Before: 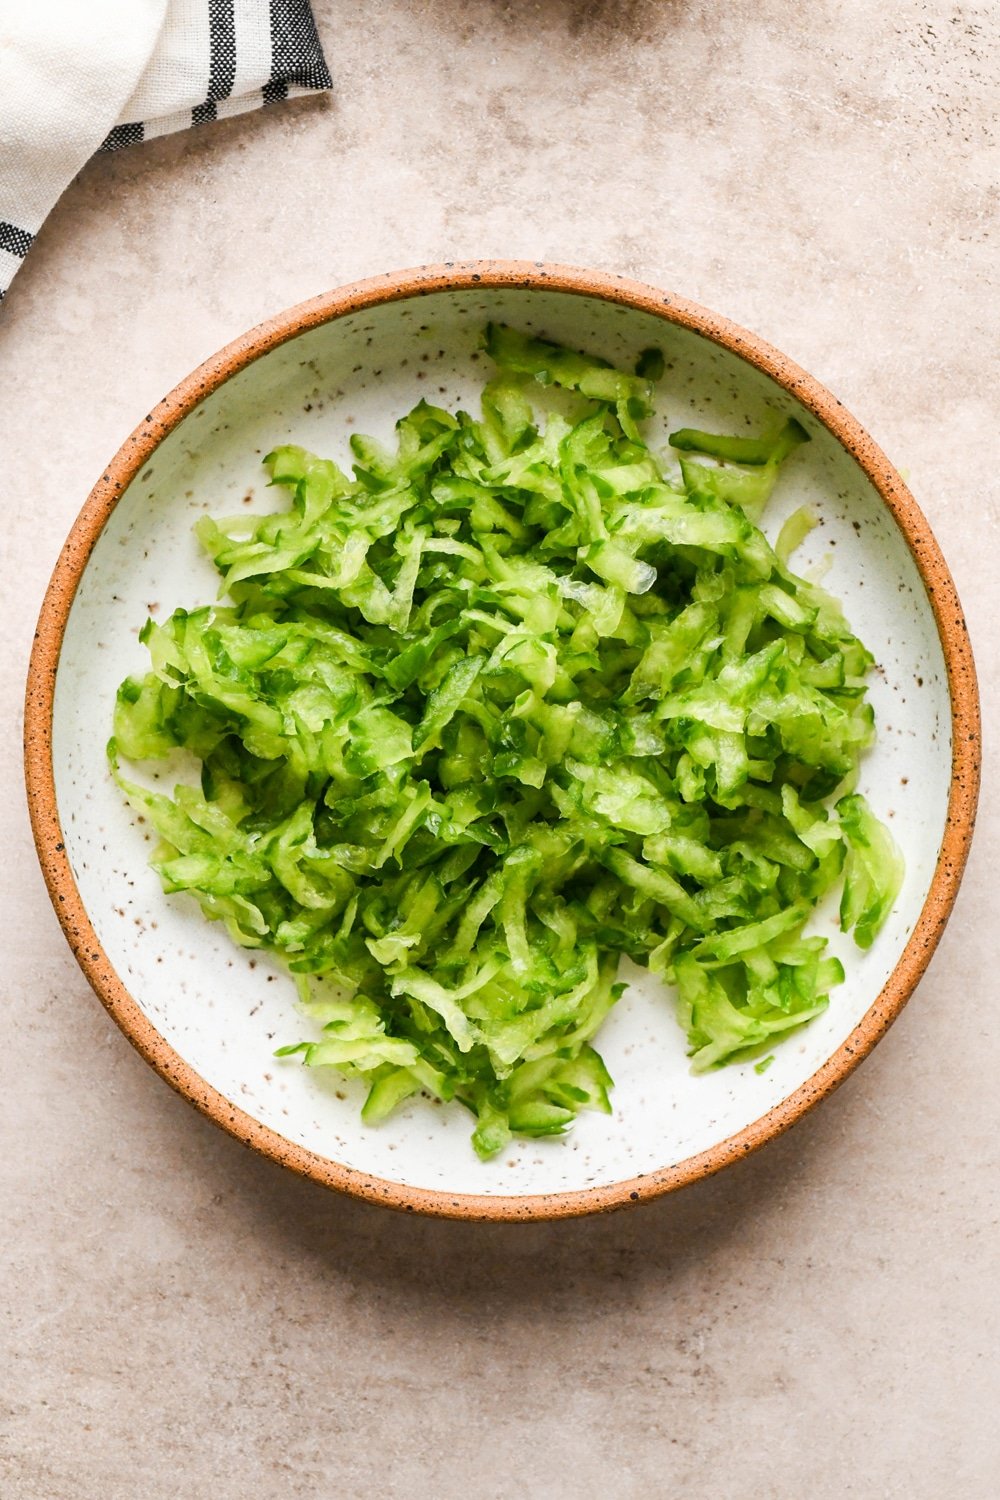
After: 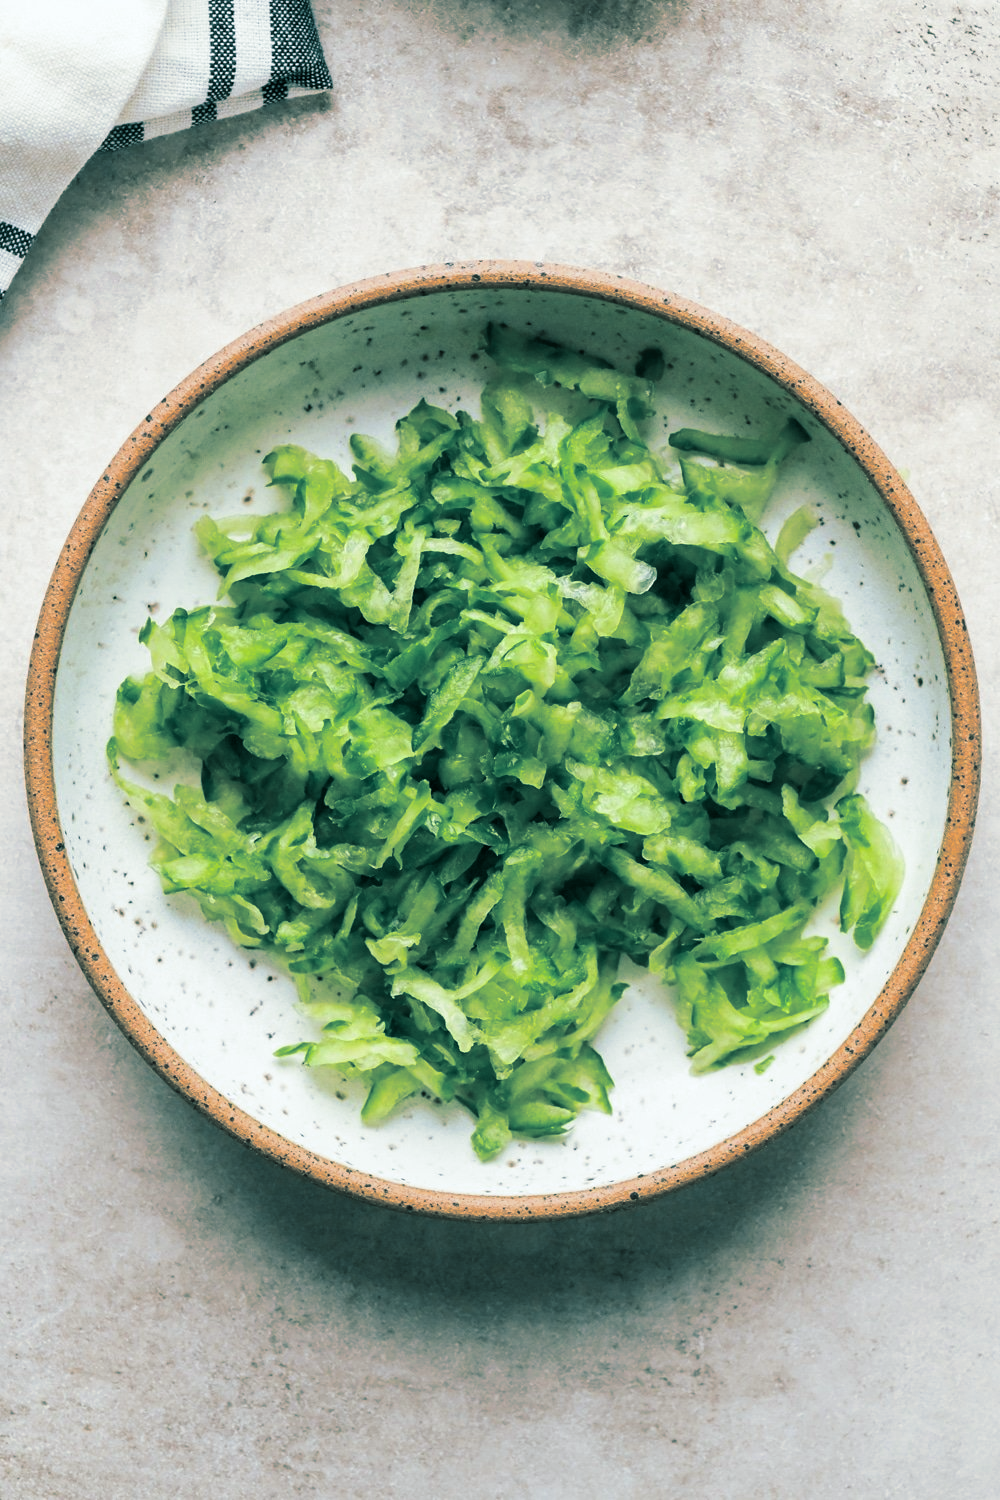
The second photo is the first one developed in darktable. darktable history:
split-toning: shadows › hue 186.43°, highlights › hue 49.29°, compress 30.29%
white balance: red 0.925, blue 1.046
